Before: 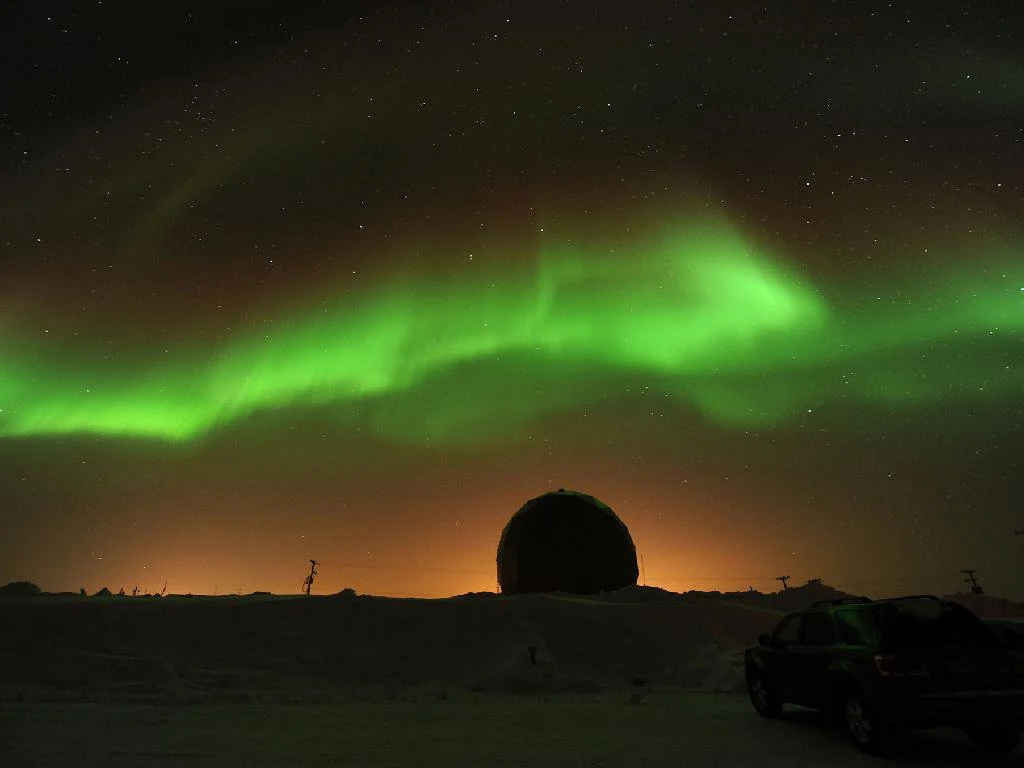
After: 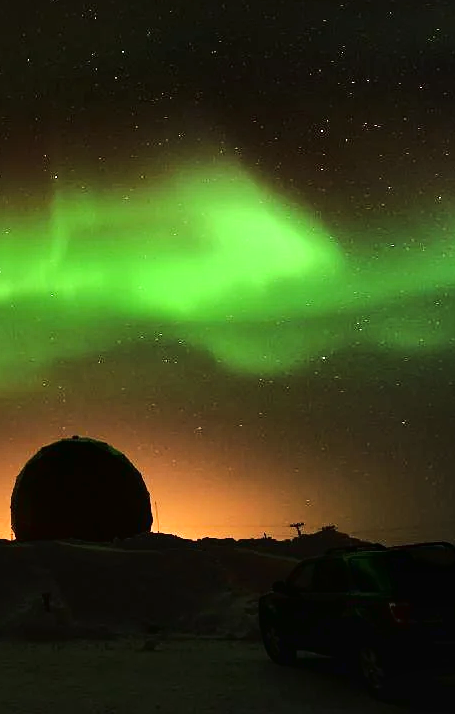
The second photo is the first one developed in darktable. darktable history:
crop: left 47.465%, top 6.956%, right 8.043%
sharpen: amount 0.204
tone curve: curves: ch0 [(0, 0.019) (0.078, 0.058) (0.223, 0.217) (0.424, 0.553) (0.631, 0.764) (0.816, 0.932) (1, 1)]; ch1 [(0, 0) (0.262, 0.227) (0.417, 0.386) (0.469, 0.467) (0.502, 0.503) (0.544, 0.548) (0.57, 0.579) (0.608, 0.62) (0.65, 0.68) (0.994, 0.987)]; ch2 [(0, 0) (0.262, 0.188) (0.5, 0.504) (0.553, 0.592) (0.599, 0.653) (1, 1)], color space Lab, linked channels, preserve colors none
exposure: black level correction 0.001, compensate exposure bias true, compensate highlight preservation false
local contrast: highlights 107%, shadows 100%, detail 119%, midtone range 0.2
